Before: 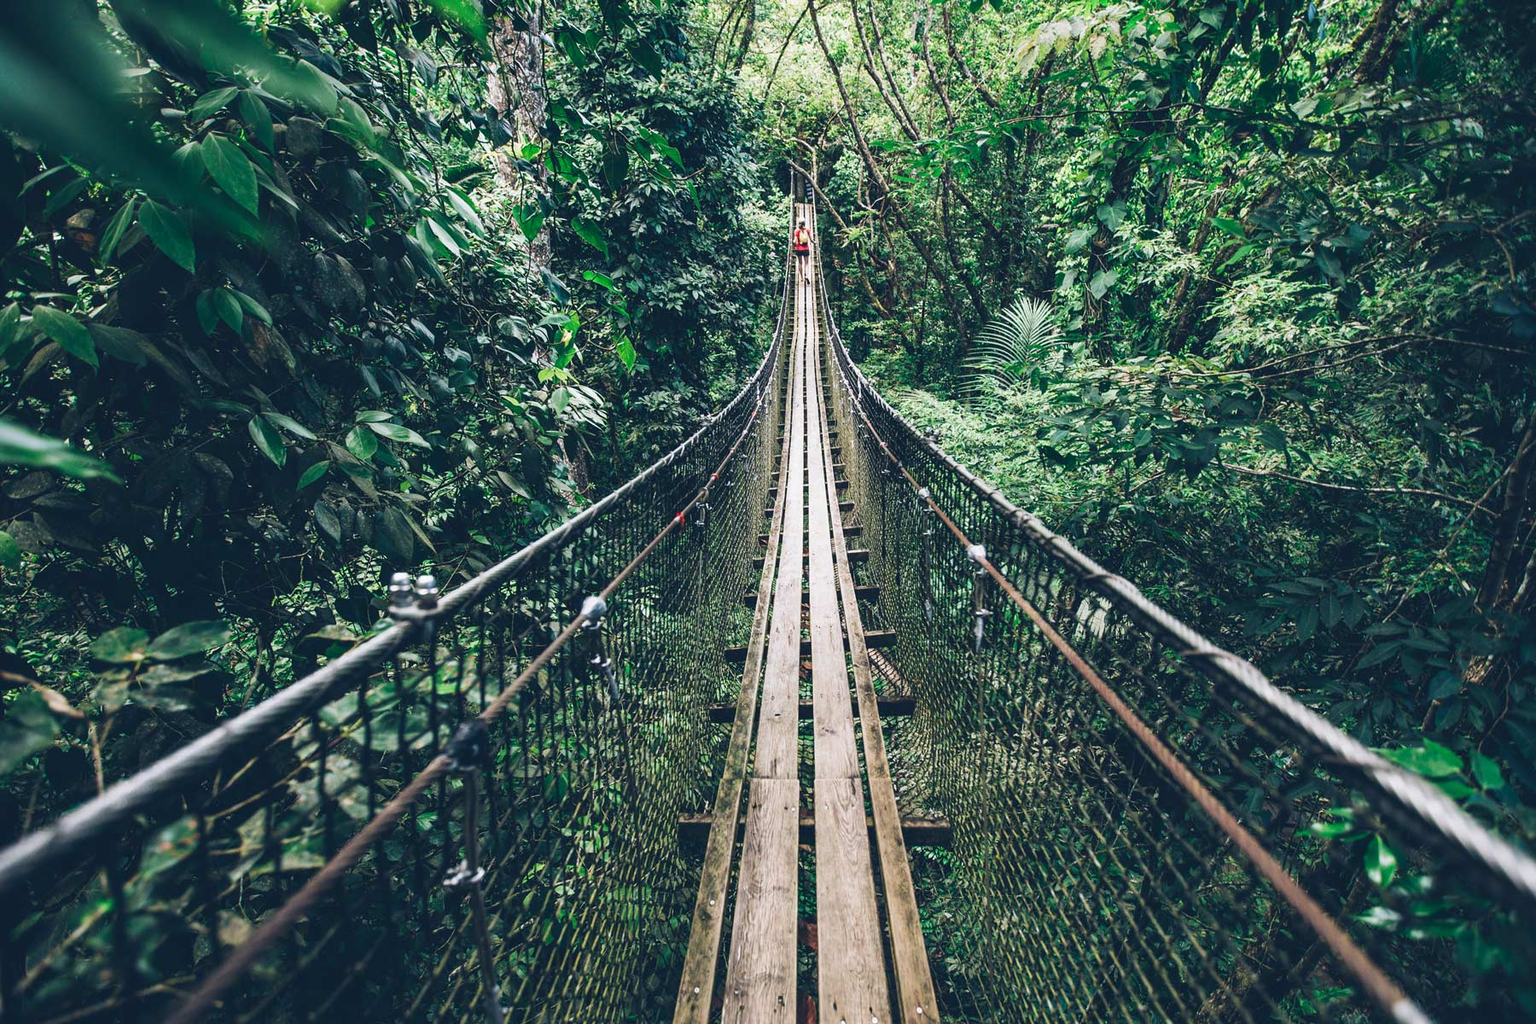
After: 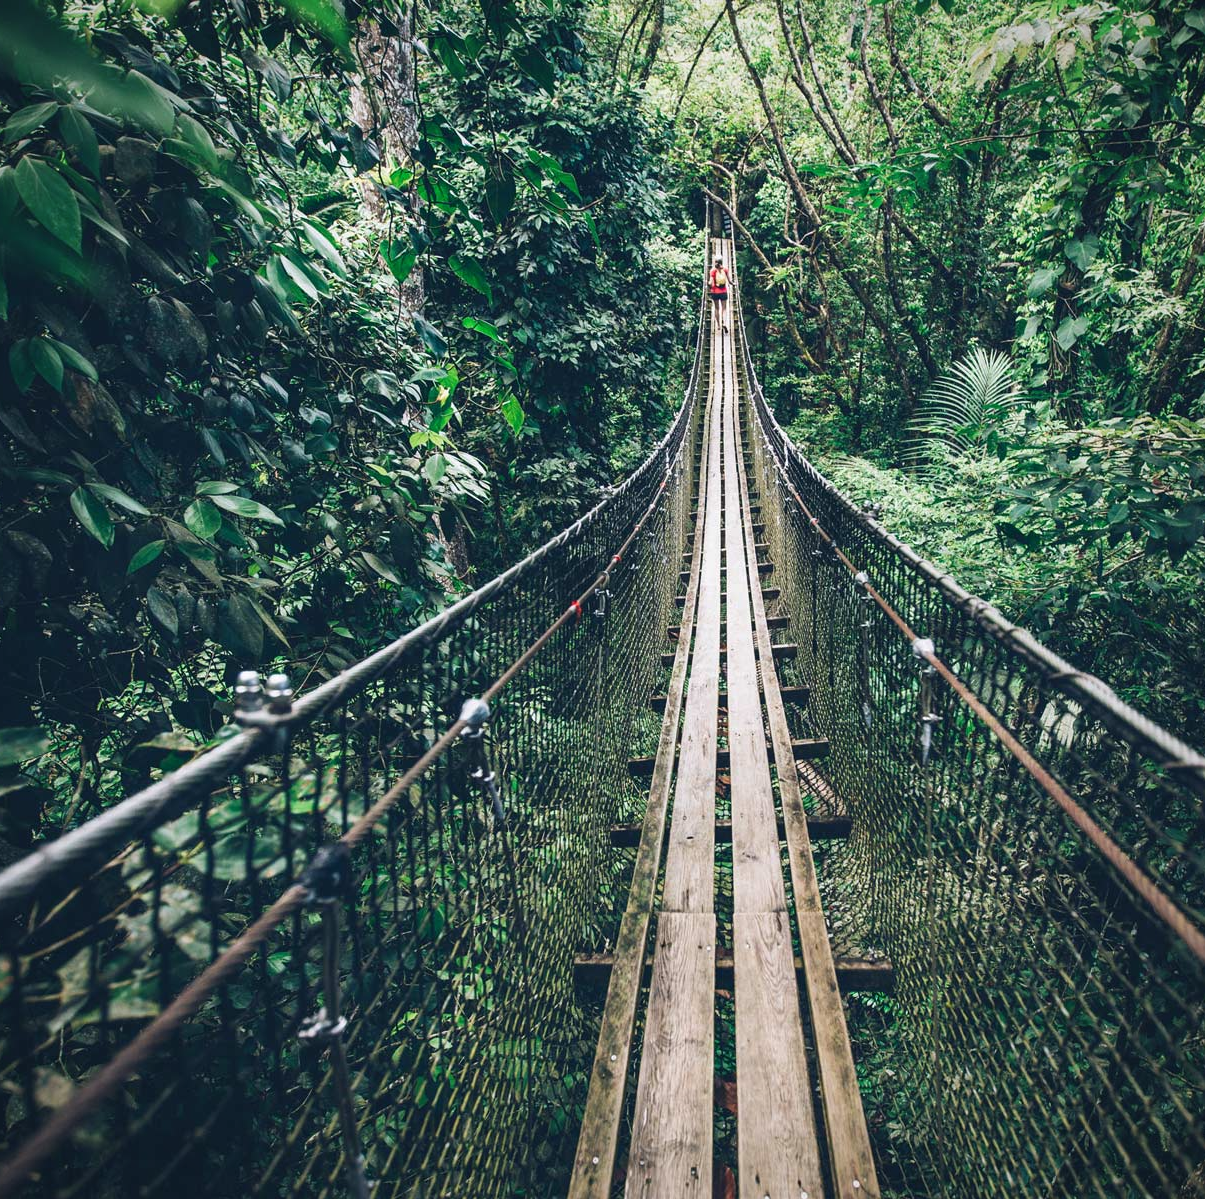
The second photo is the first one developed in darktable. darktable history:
crop and rotate: left 12.299%, right 20.723%
vignetting: fall-off radius 64.25%, brightness -0.423, saturation -0.197
